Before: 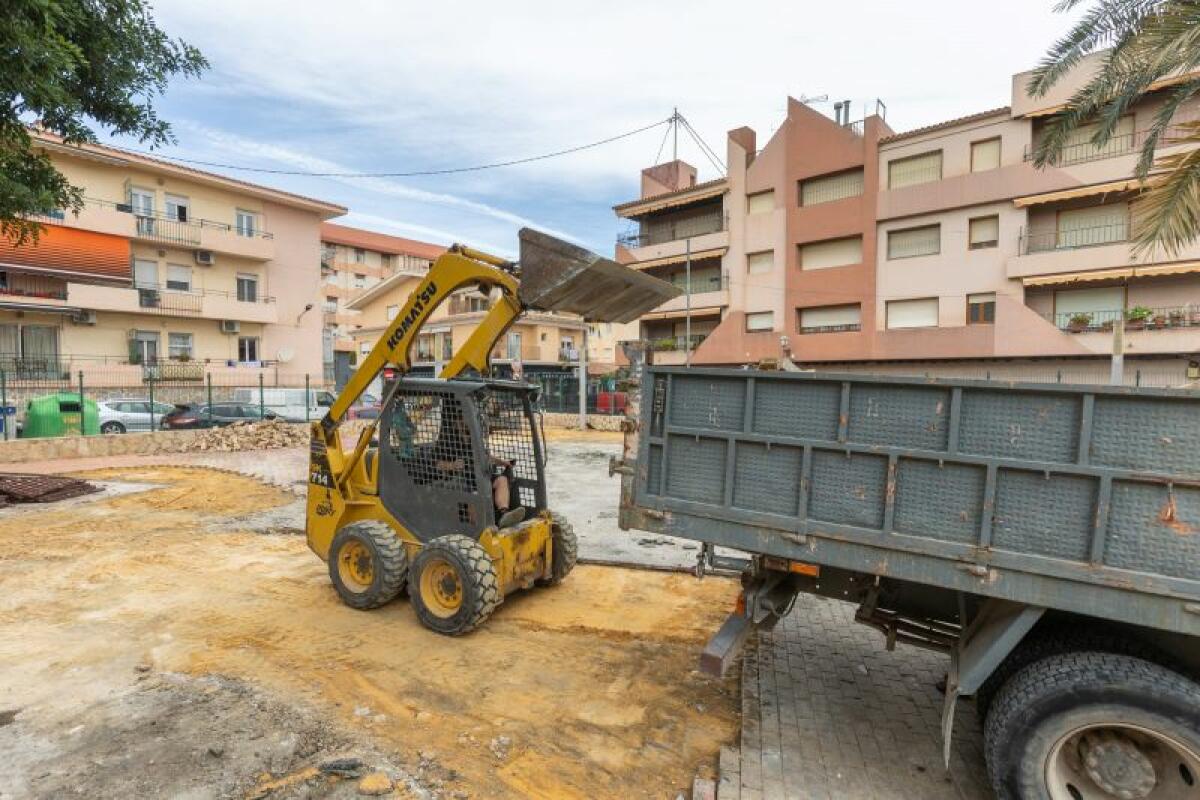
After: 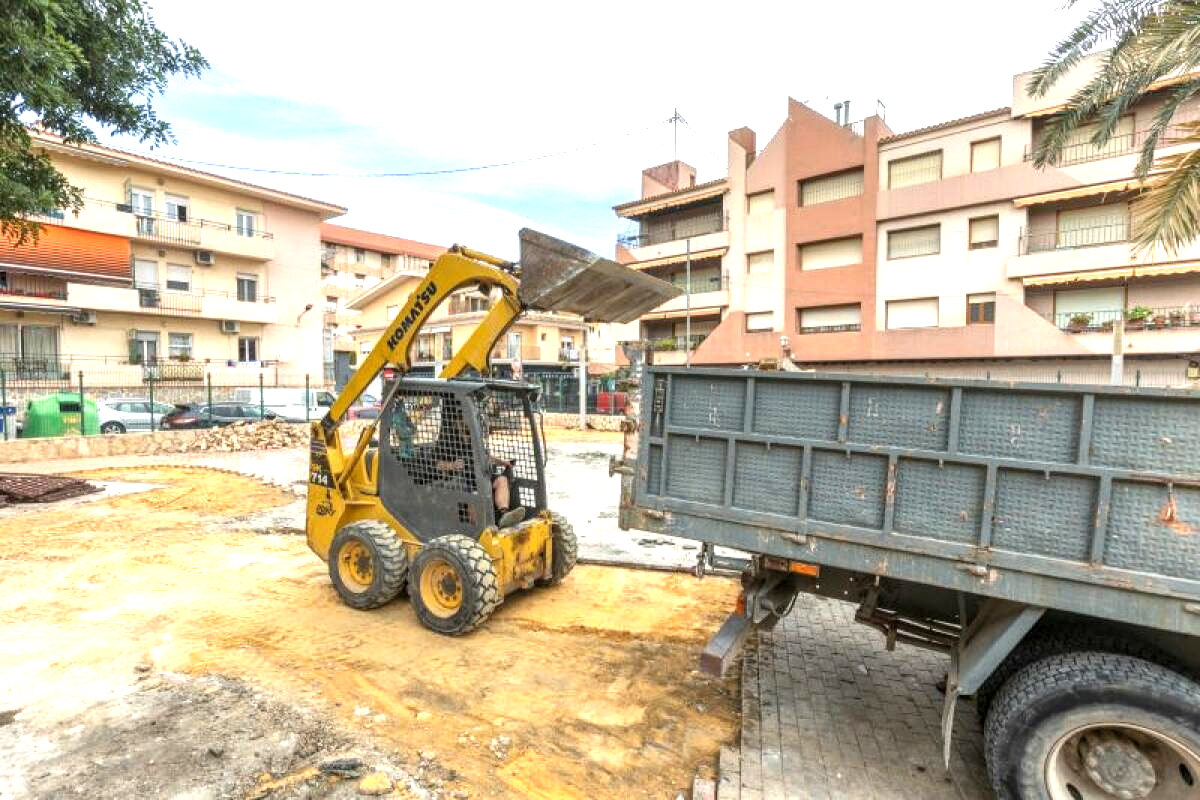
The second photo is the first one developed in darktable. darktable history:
exposure: black level correction 0, exposure 0.9 EV, compensate highlight preservation false
local contrast: on, module defaults
